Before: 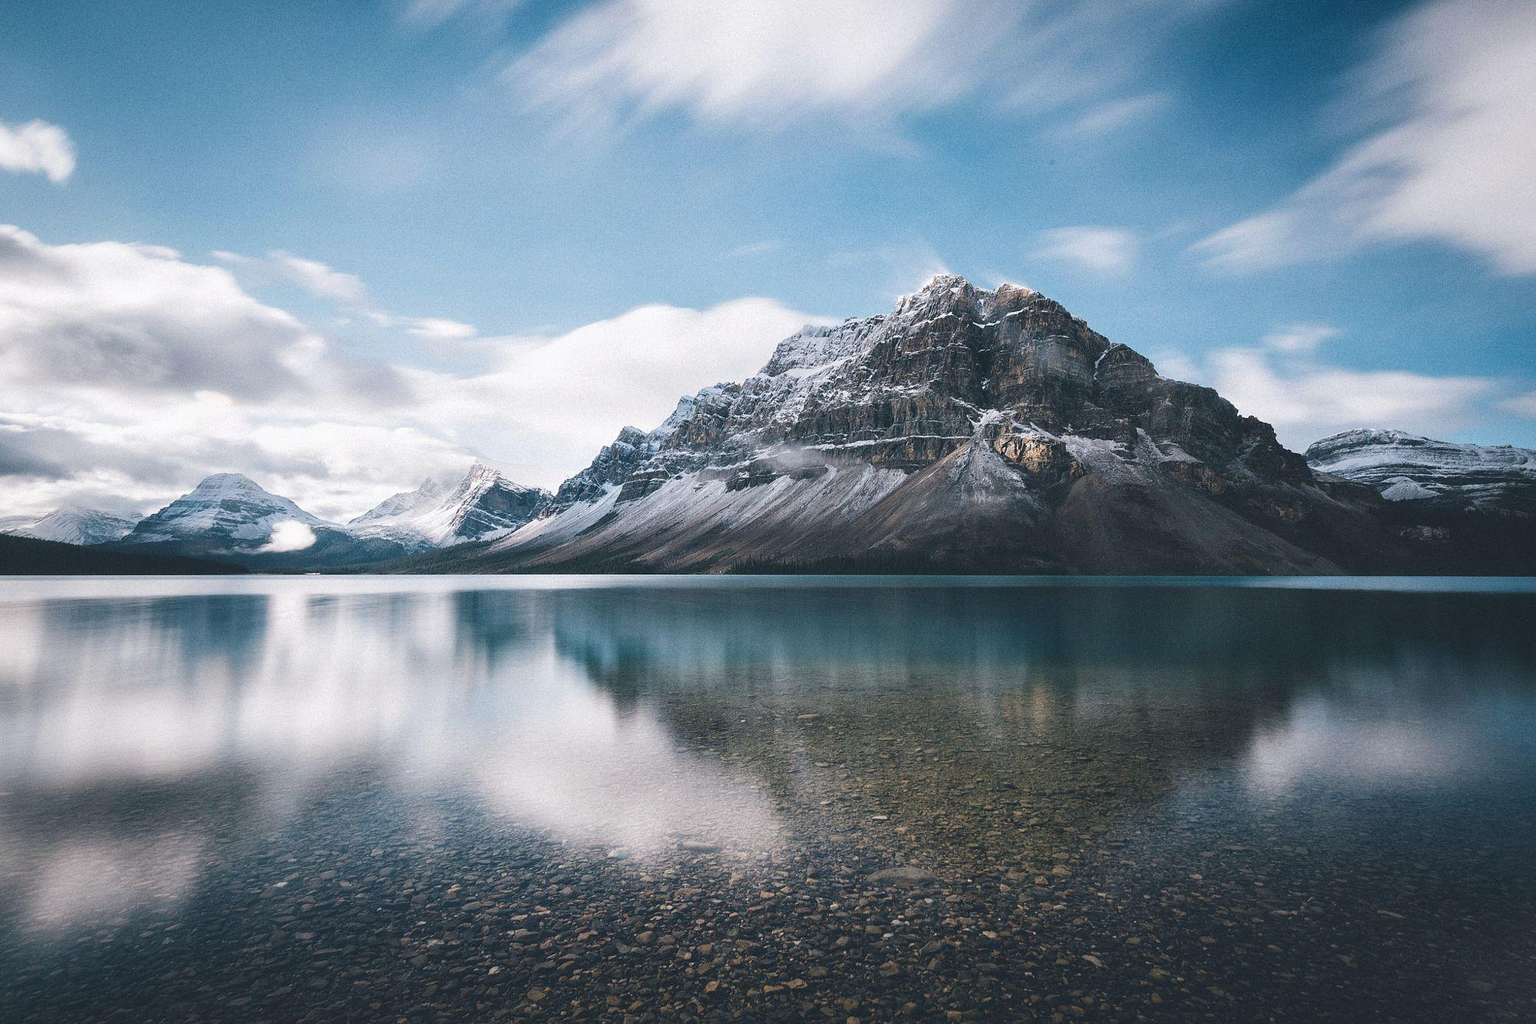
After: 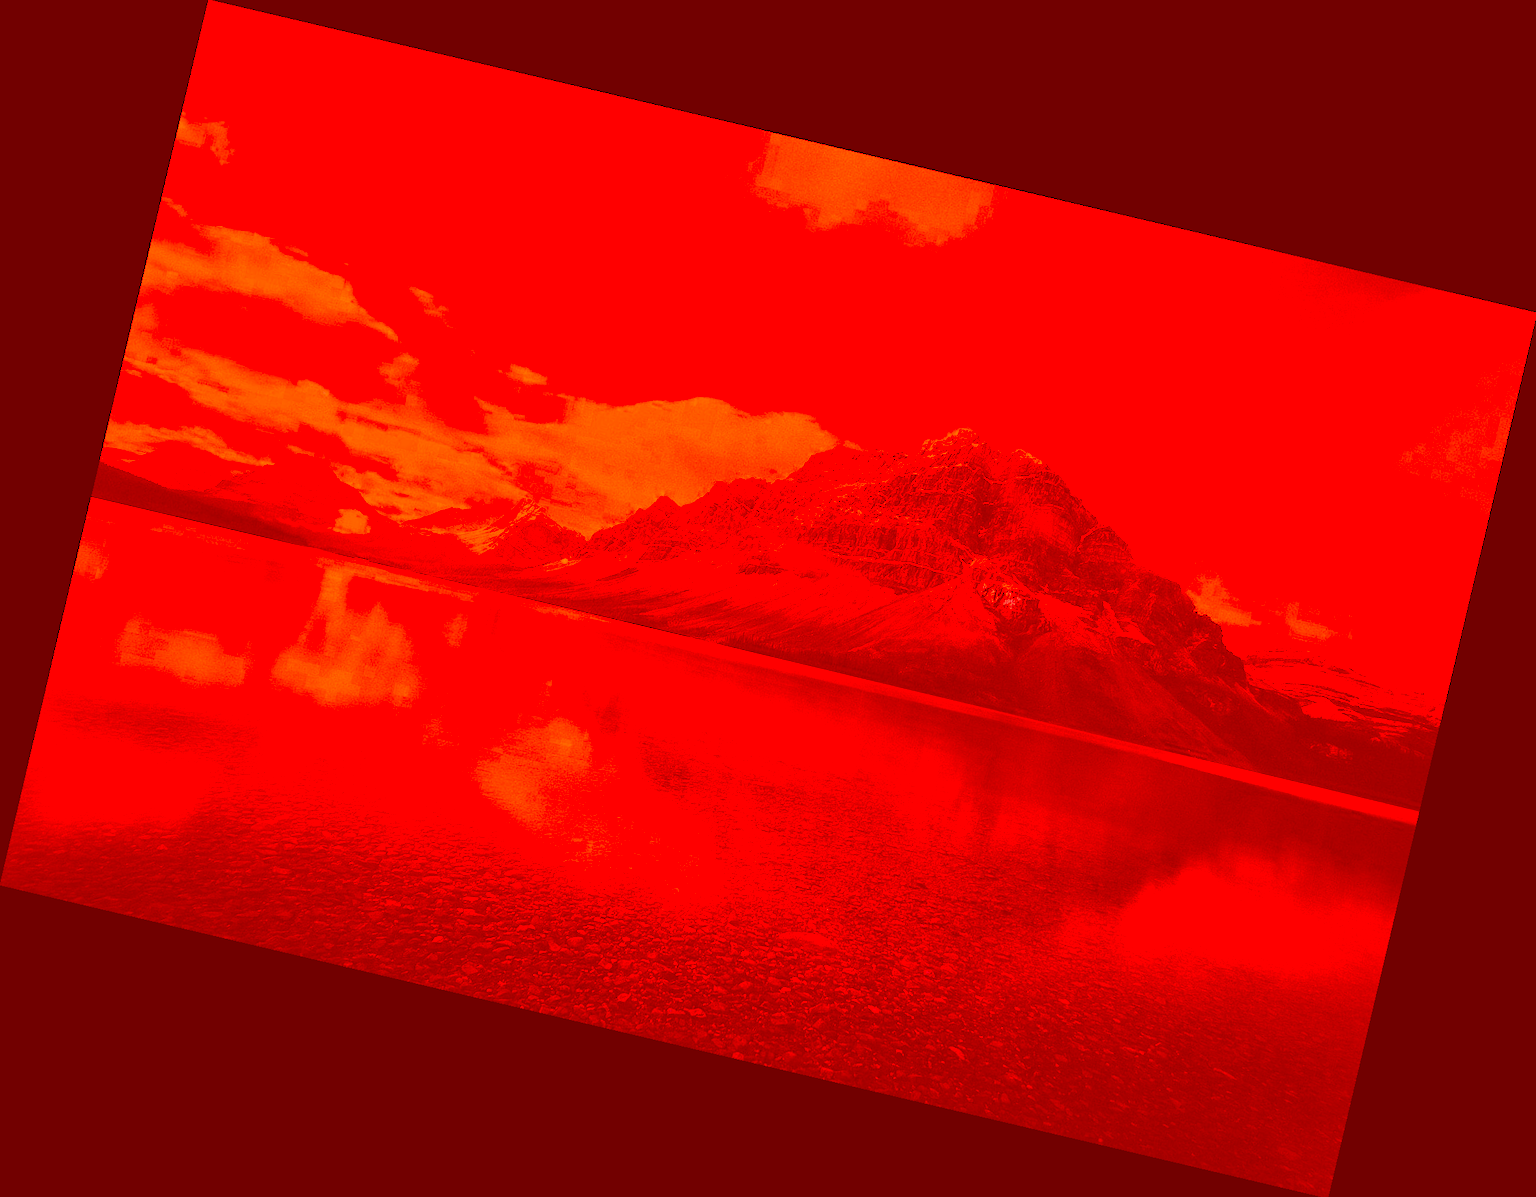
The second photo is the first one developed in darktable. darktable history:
rotate and perspective: rotation 13.27°, automatic cropping off
color correction: highlights a* -39.68, highlights b* -40, shadows a* -40, shadows b* -40, saturation -3
